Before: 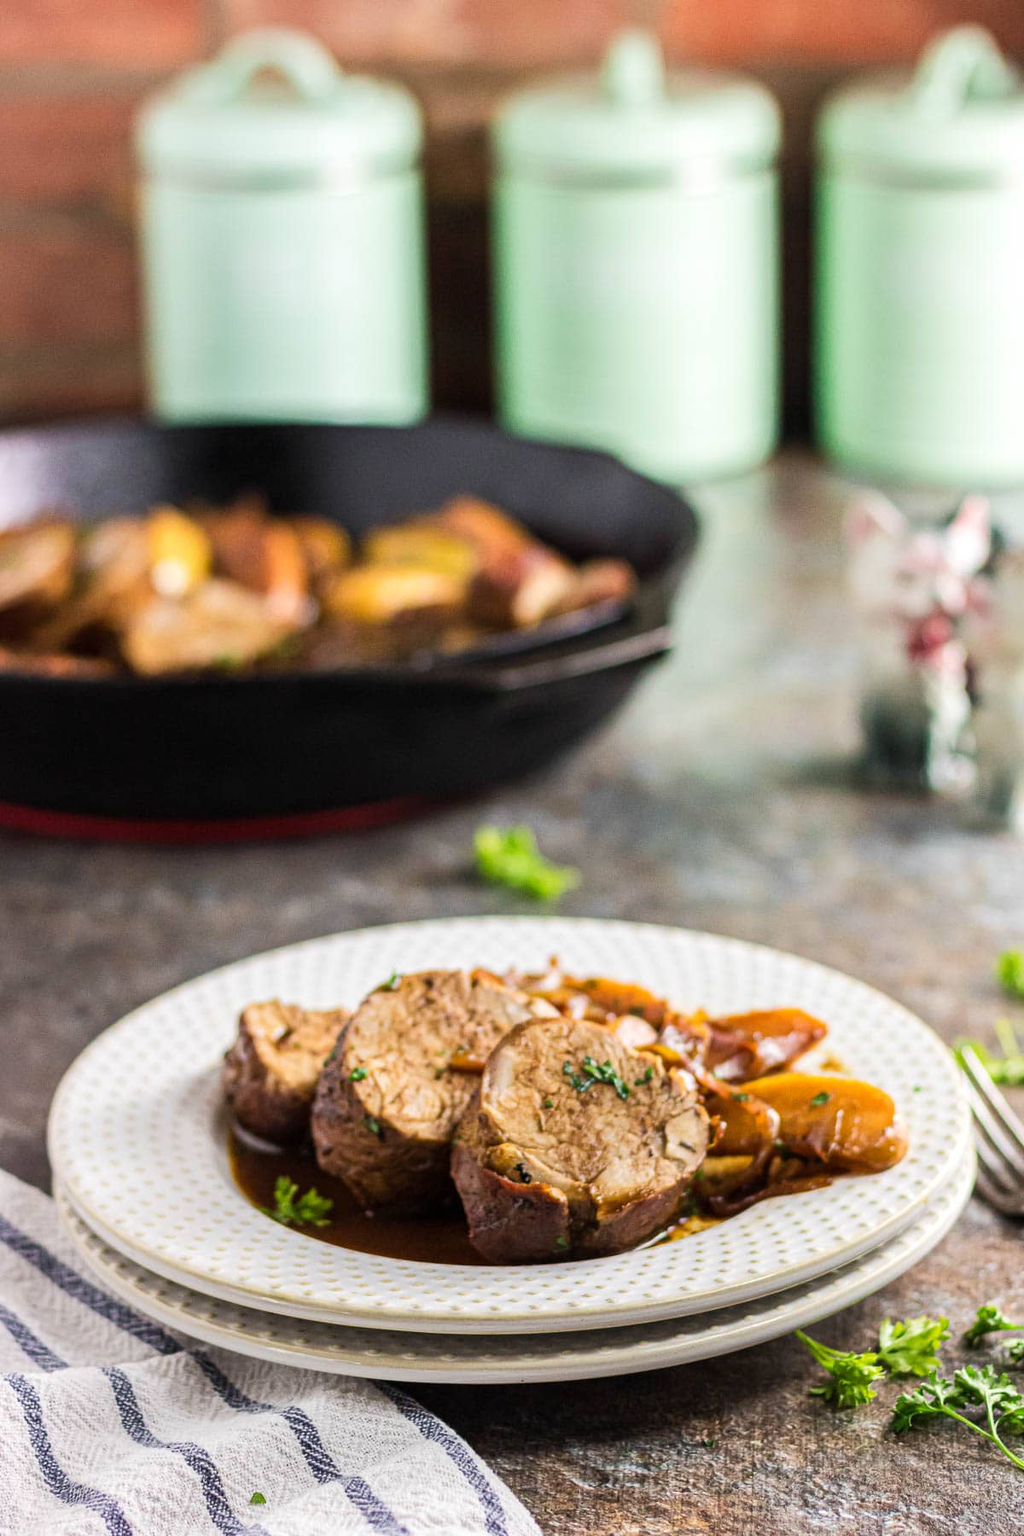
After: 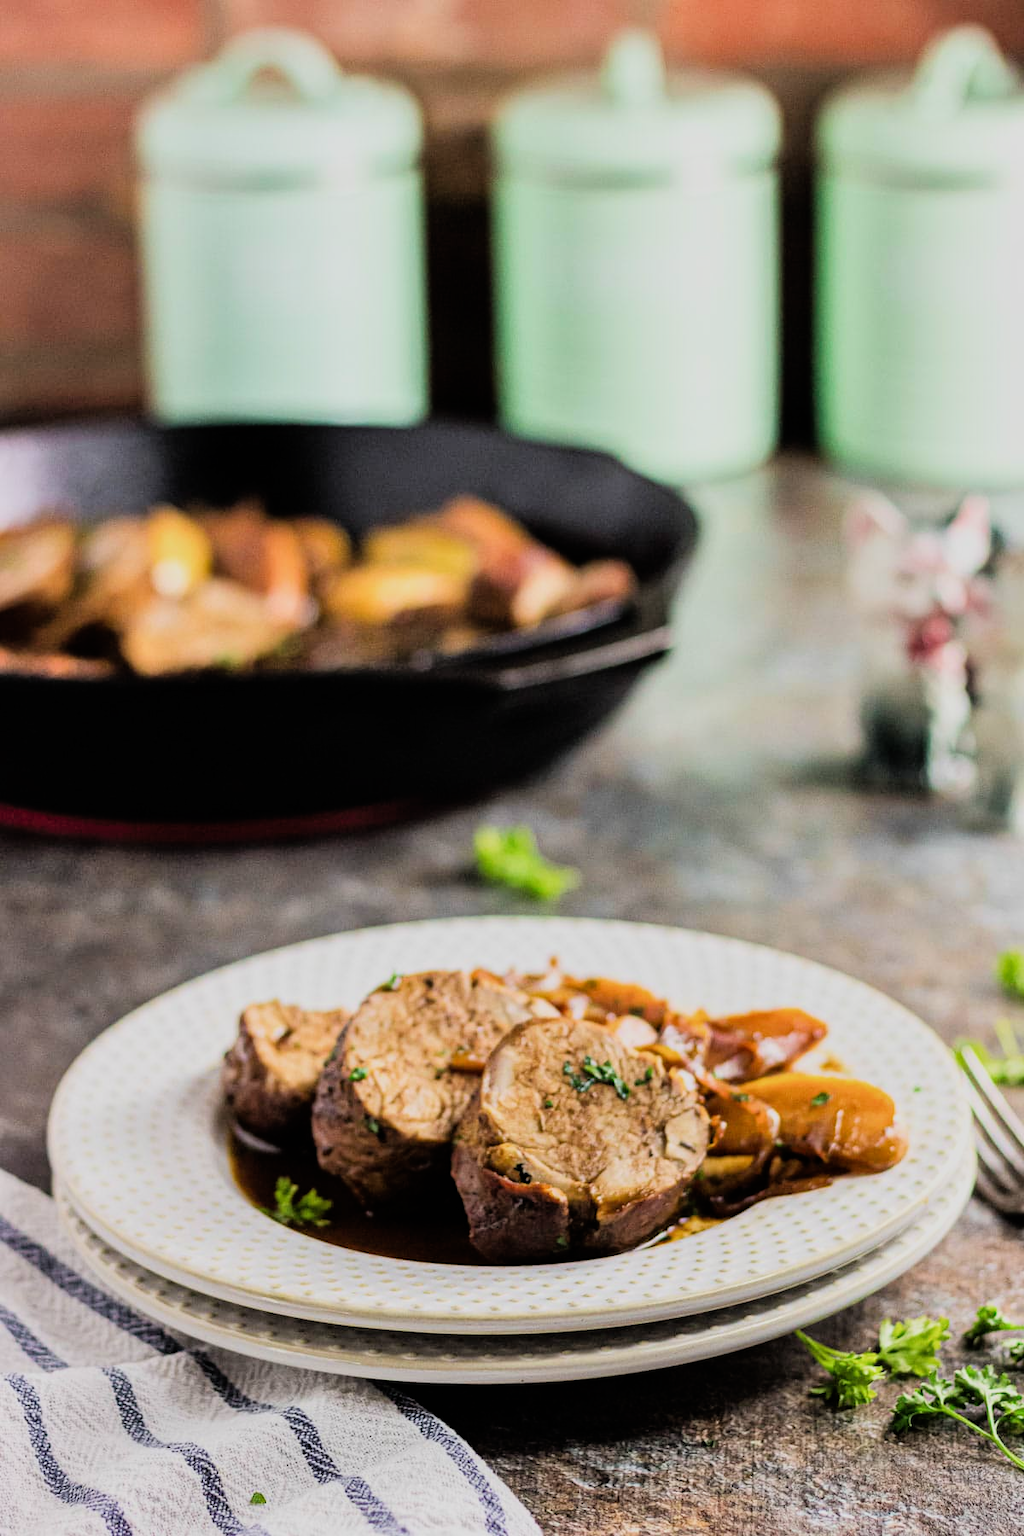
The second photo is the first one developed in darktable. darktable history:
filmic rgb: black relative exposure -7.75 EV, white relative exposure 4.4 EV, threshold 3 EV, hardness 3.76, latitude 50%, contrast 1.1, color science v5 (2021), contrast in shadows safe, contrast in highlights safe, enable highlight reconstruction true
shadows and highlights: shadows 52.34, highlights -28.23, soften with gaussian
tone equalizer: on, module defaults
